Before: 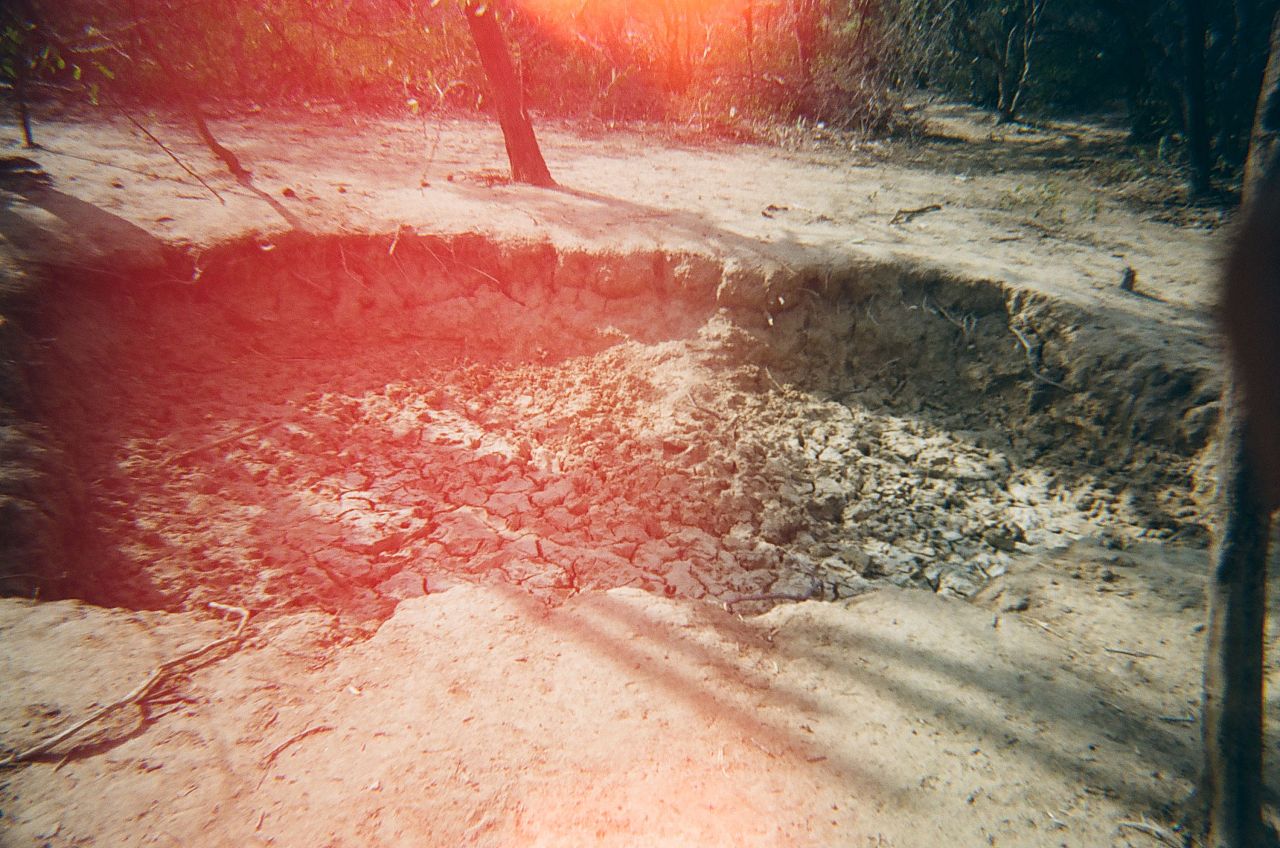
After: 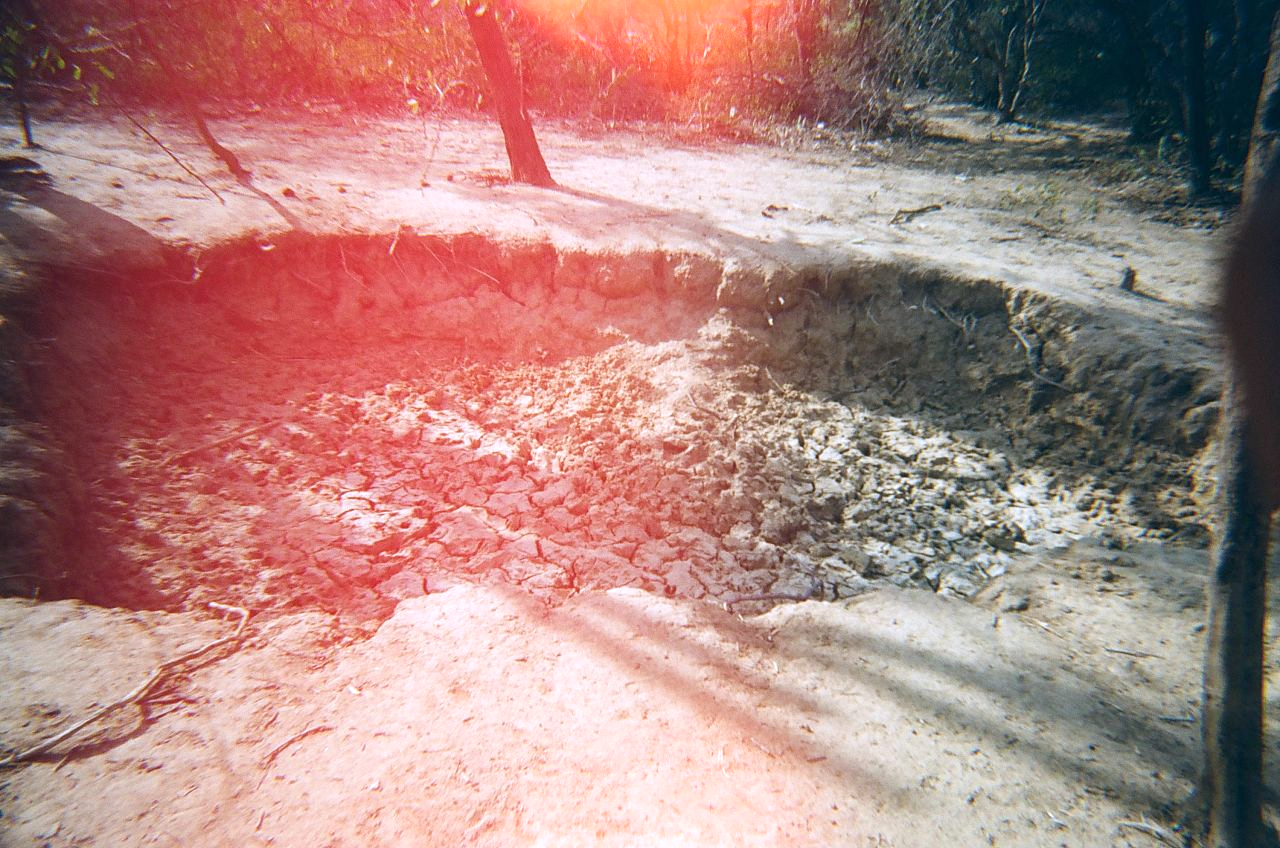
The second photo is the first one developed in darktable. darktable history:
exposure: exposure 0.367 EV, compensate highlight preservation false
white balance: red 0.967, blue 1.119, emerald 0.756
